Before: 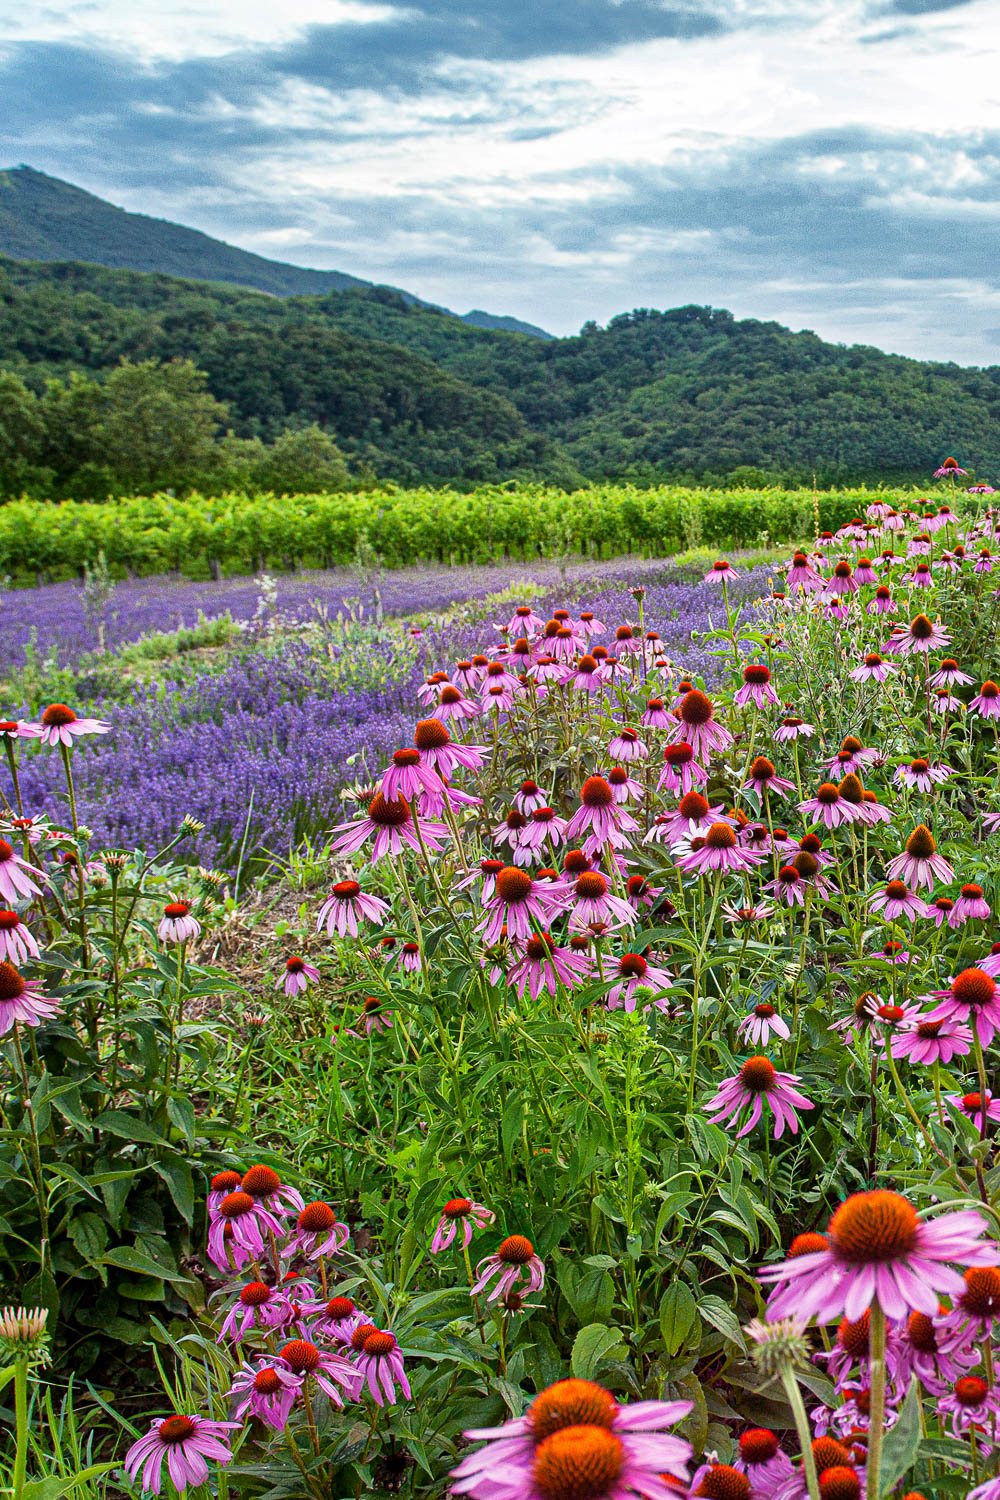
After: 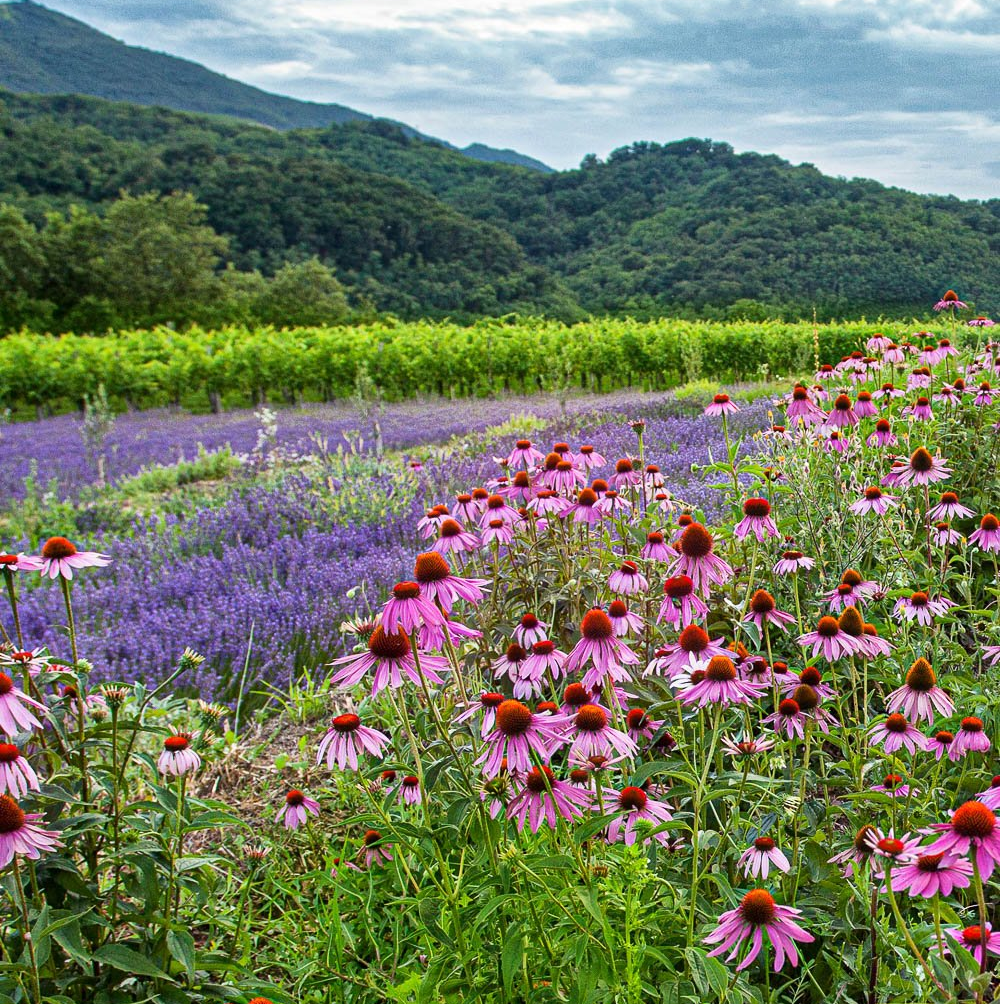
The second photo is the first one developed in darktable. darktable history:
crop: top 11.161%, bottom 21.84%
